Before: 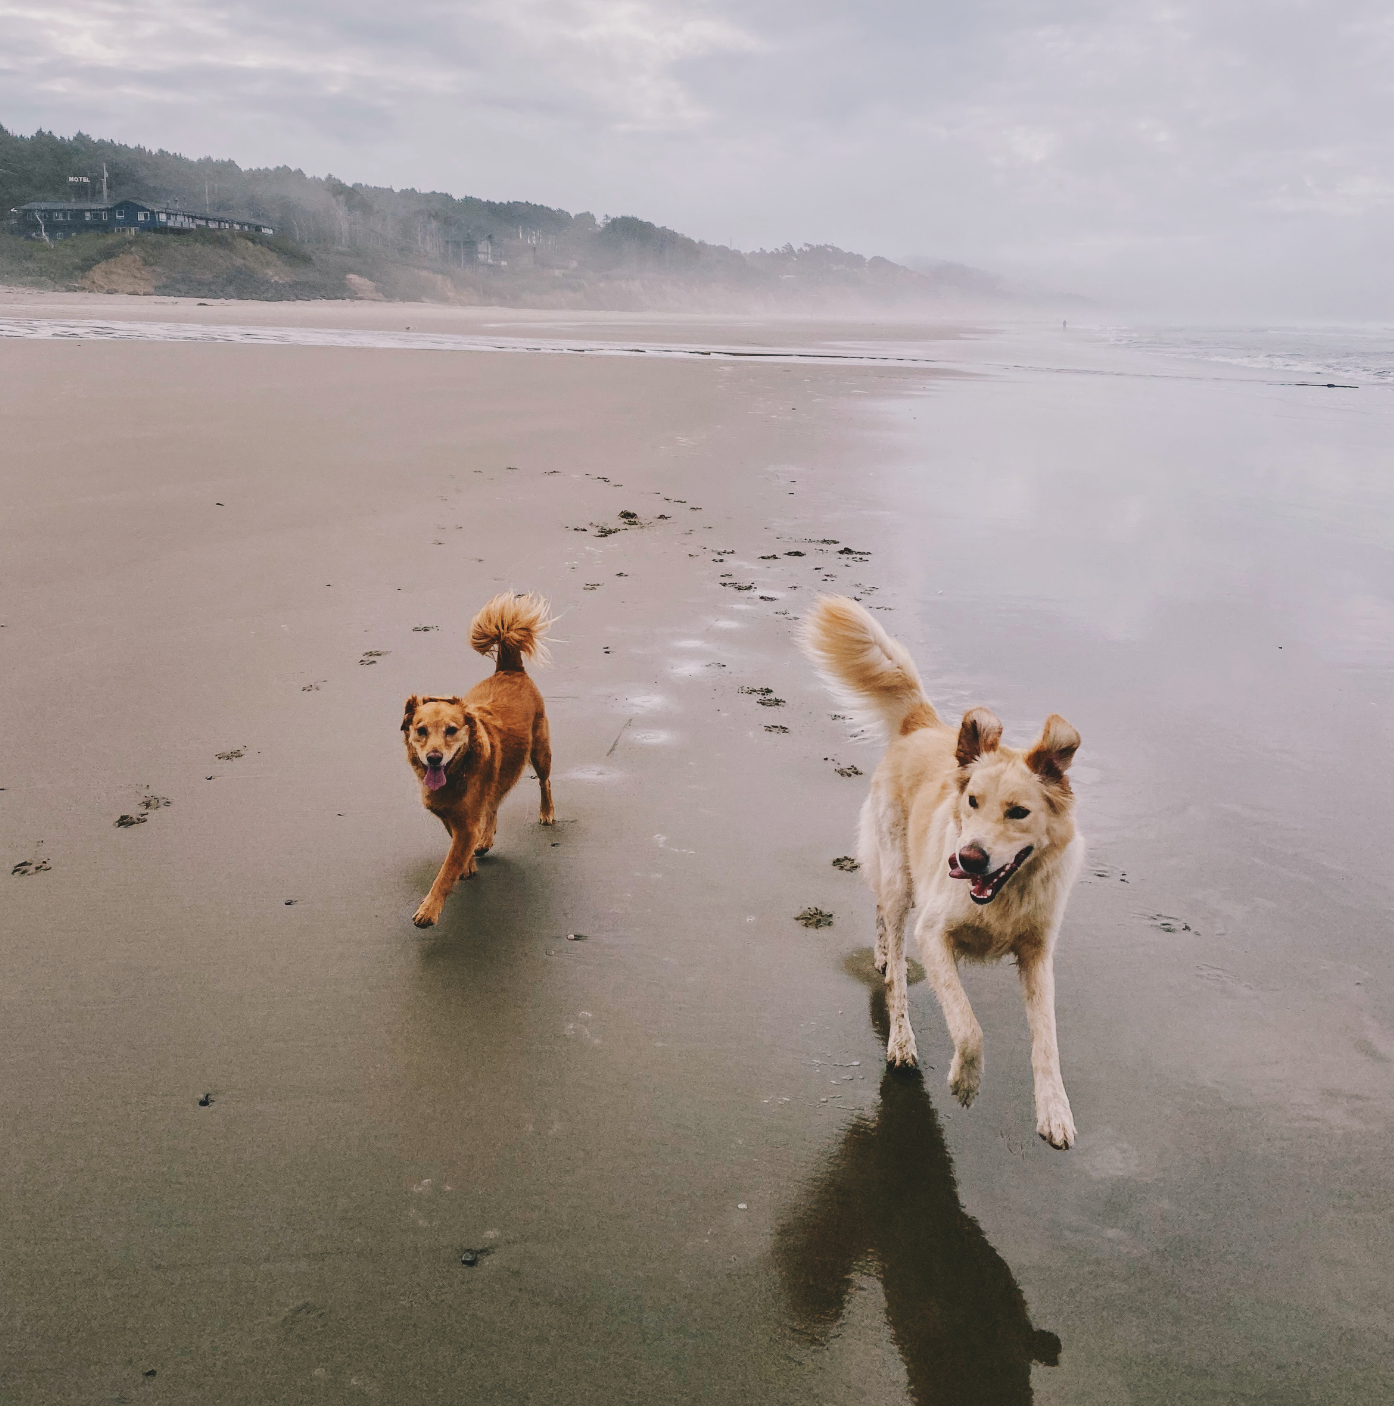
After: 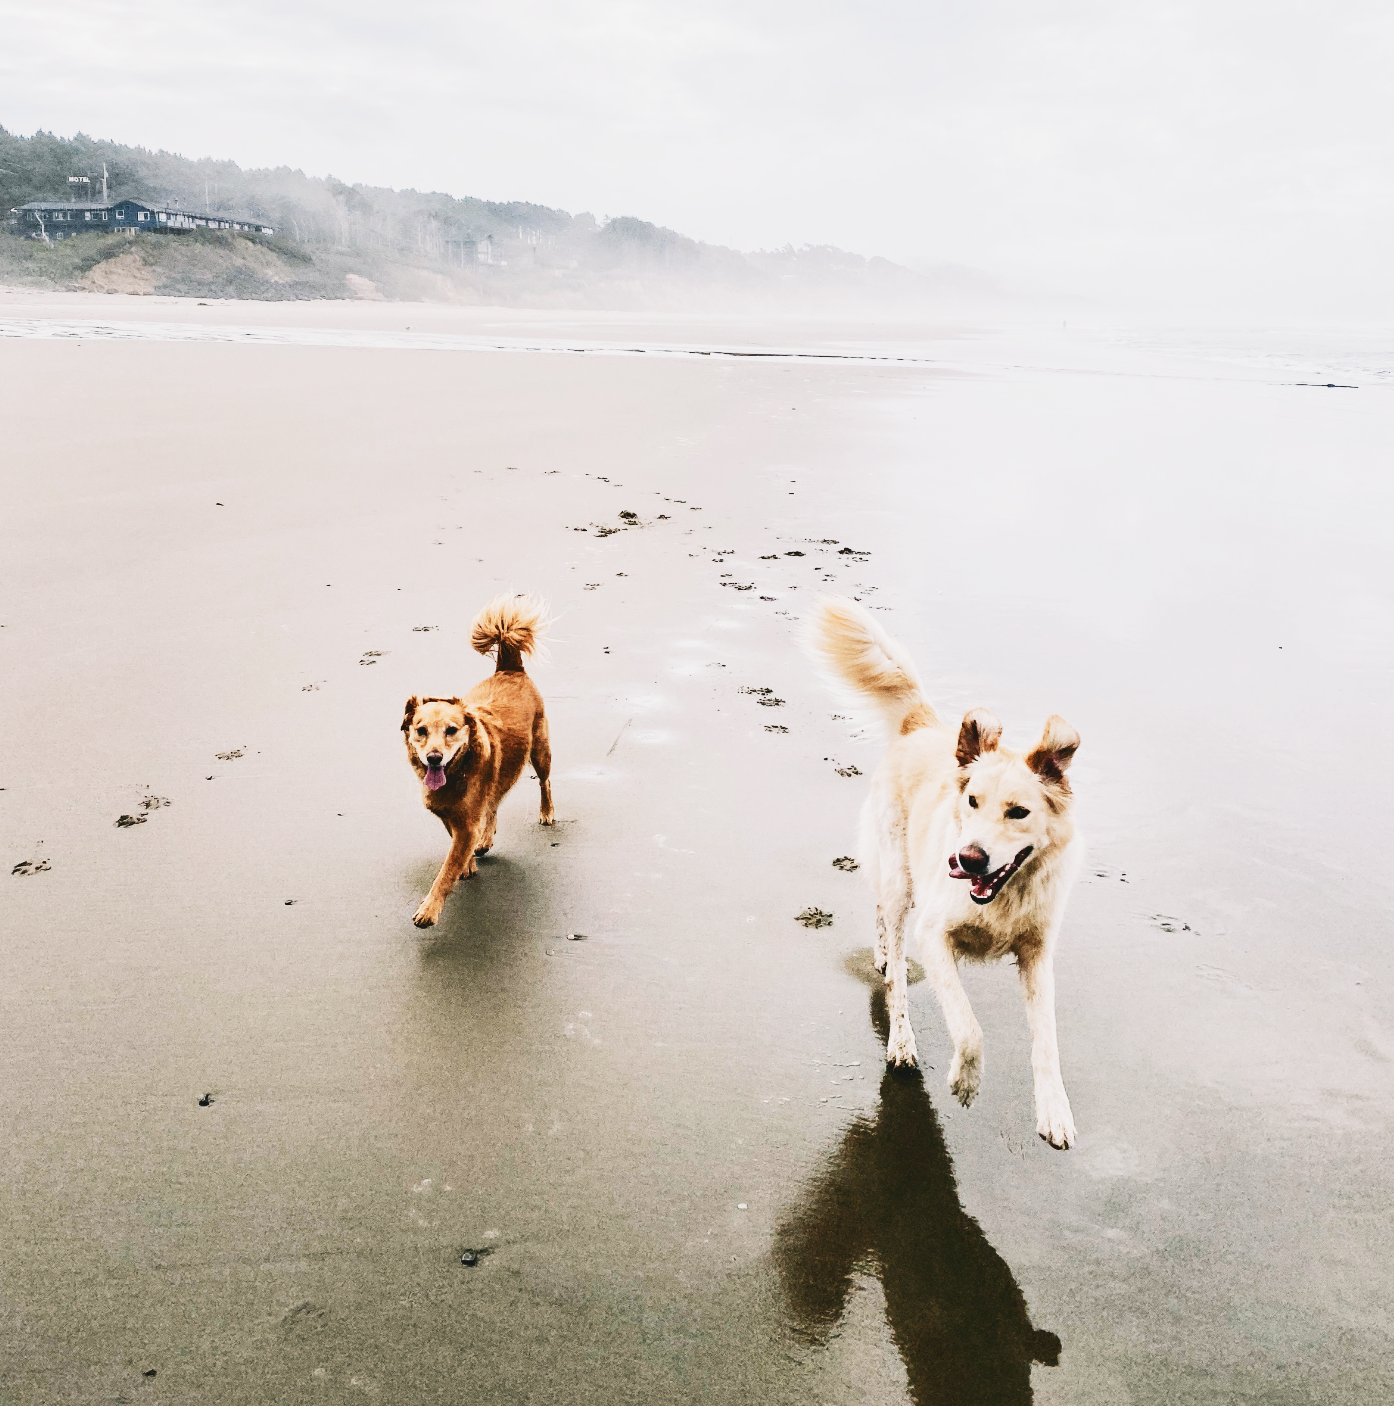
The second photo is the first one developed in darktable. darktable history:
filmic rgb: black relative exposure -7.65 EV, white relative exposure 4.56 EV, hardness 3.61, add noise in highlights 0.002, preserve chrominance no, color science v3 (2019), use custom middle-gray values true, contrast in highlights soft
contrast brightness saturation: contrast 0.277
exposure: exposure 1.146 EV, compensate highlight preservation false
